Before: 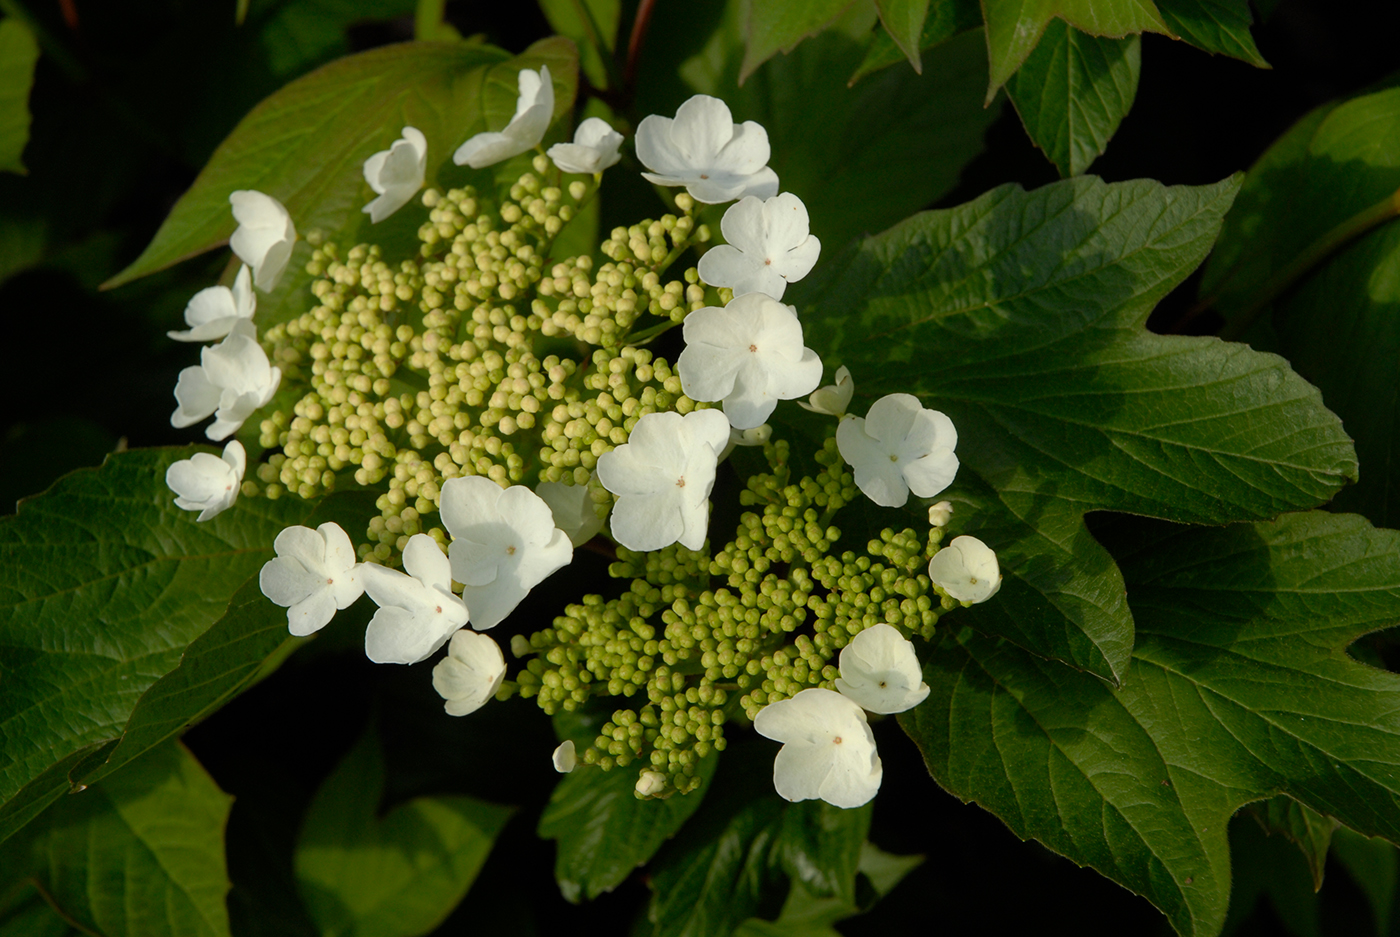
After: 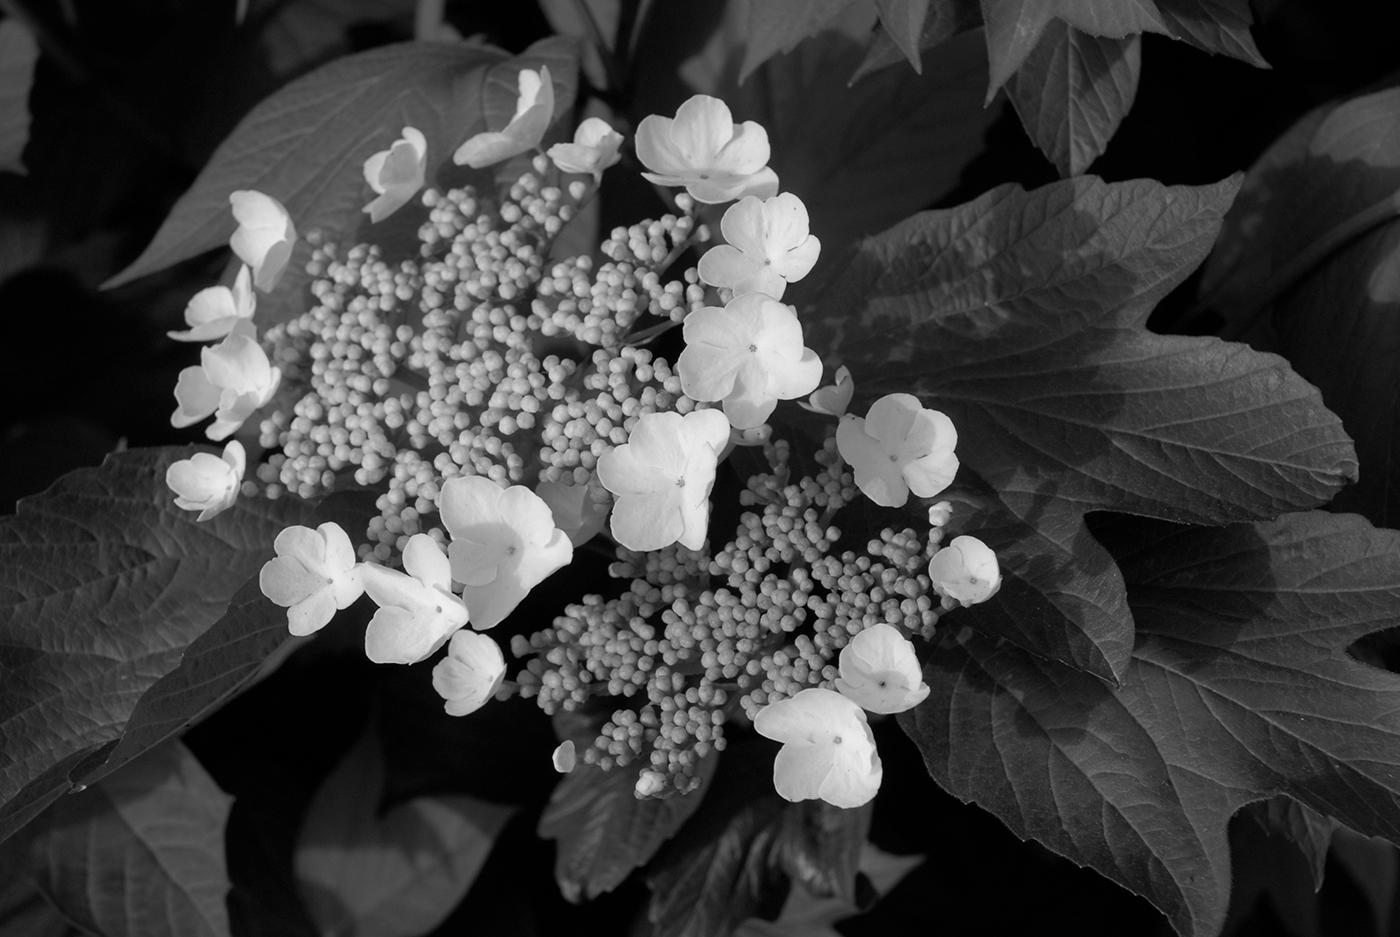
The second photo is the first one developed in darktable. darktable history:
color balance rgb: linear chroma grading › global chroma 13.3%, global vibrance 41.49%
monochrome: on, module defaults
velvia: on, module defaults
color calibration: illuminant Planckian (black body), adaptation linear Bradford (ICC v4), x 0.361, y 0.366, temperature 4511.61 K, saturation algorithm version 1 (2020)
contrast brightness saturation: saturation -0.17
